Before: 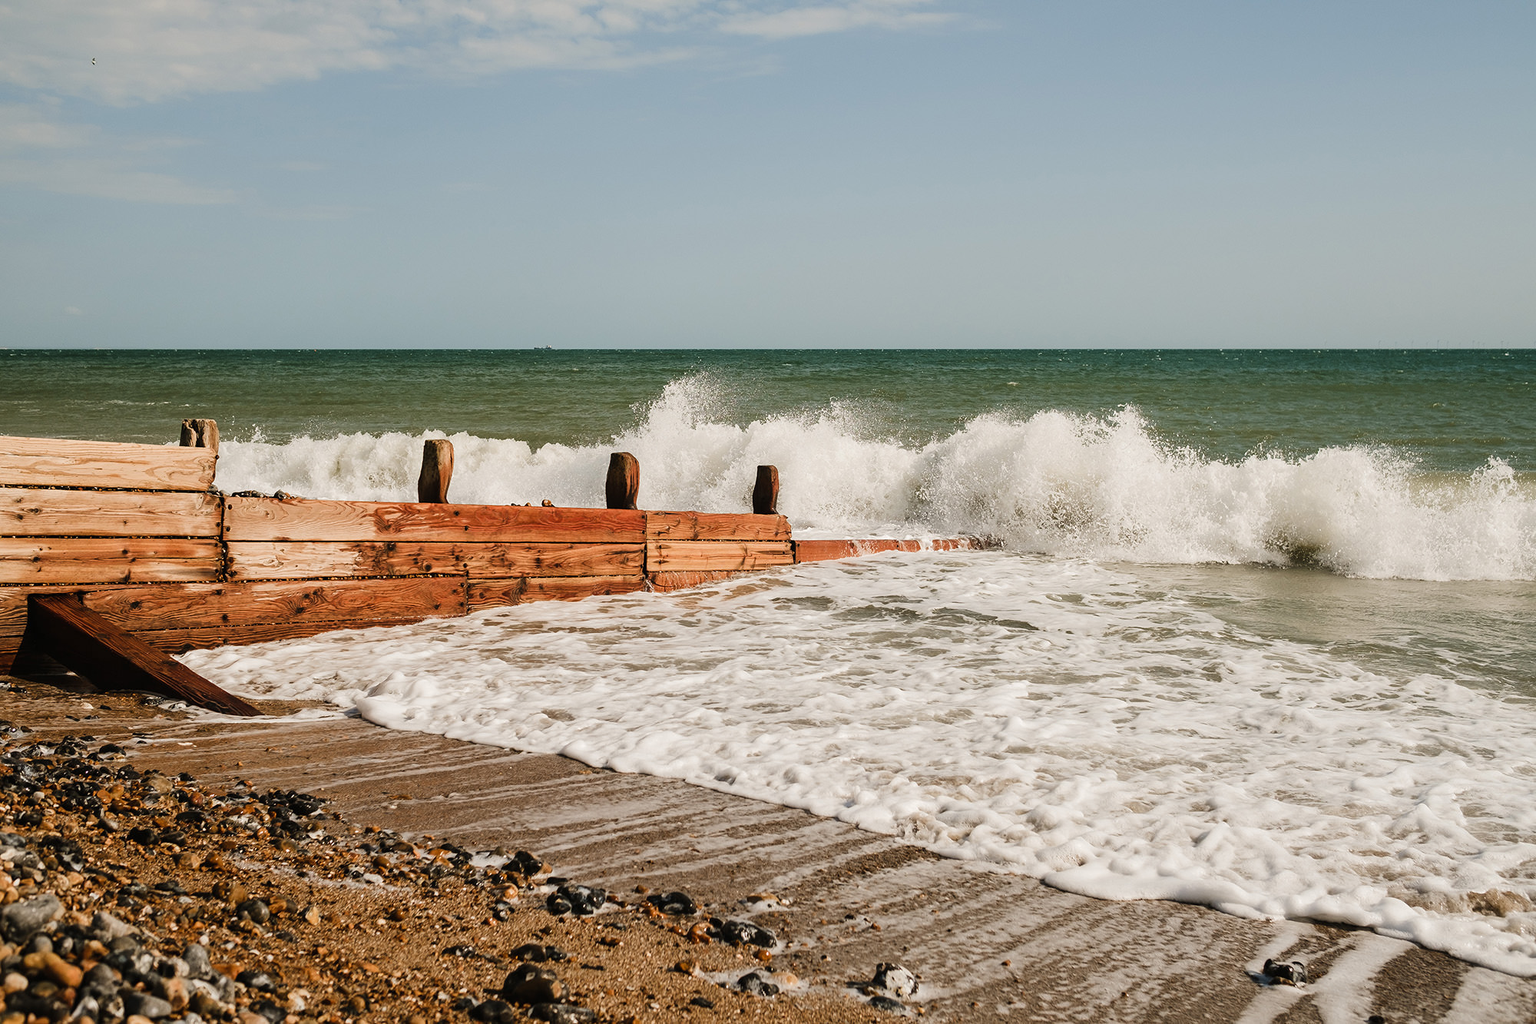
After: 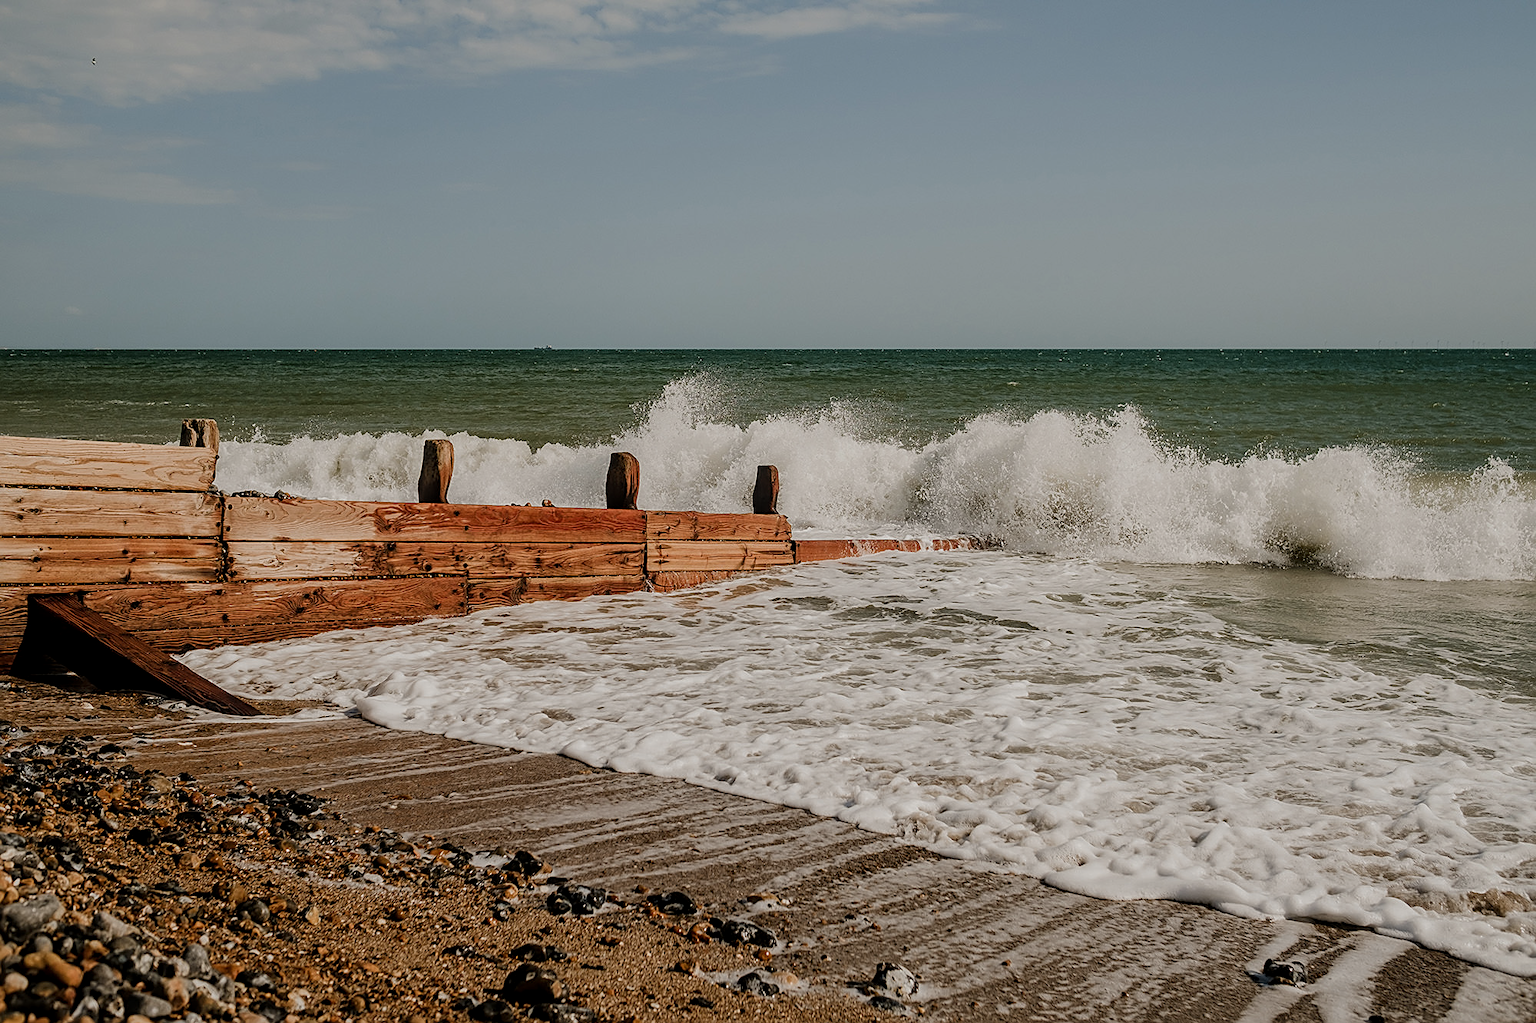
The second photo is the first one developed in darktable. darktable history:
exposure: black level correction 0, exposure -0.693 EV, compensate highlight preservation false
local contrast: on, module defaults
sharpen: on, module defaults
